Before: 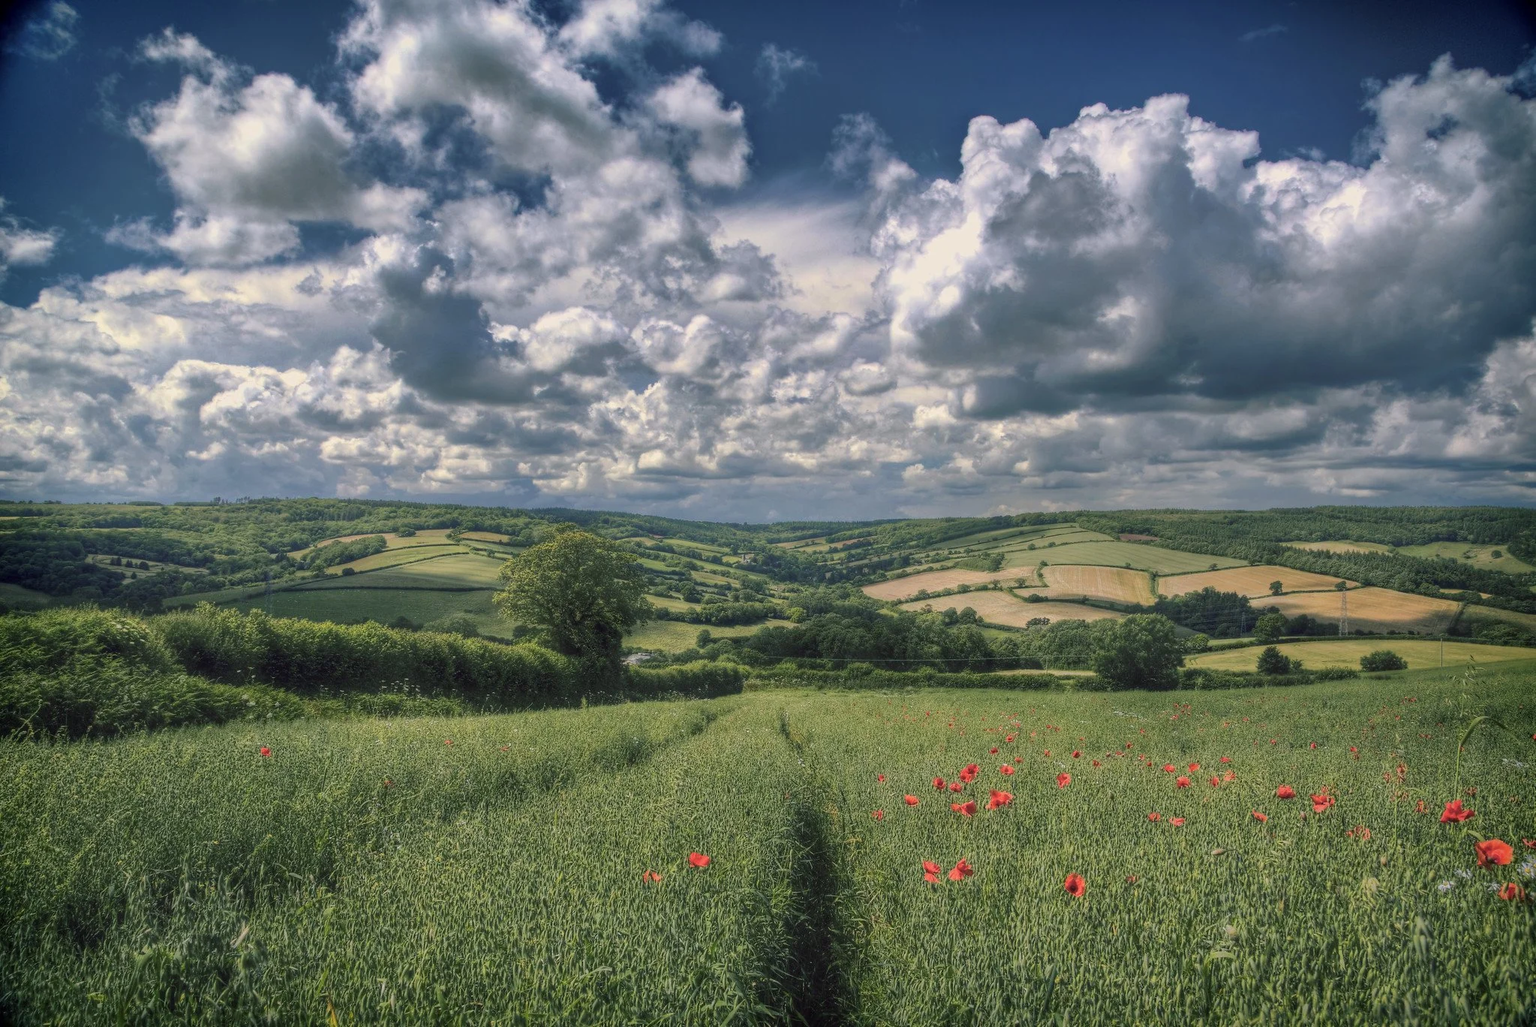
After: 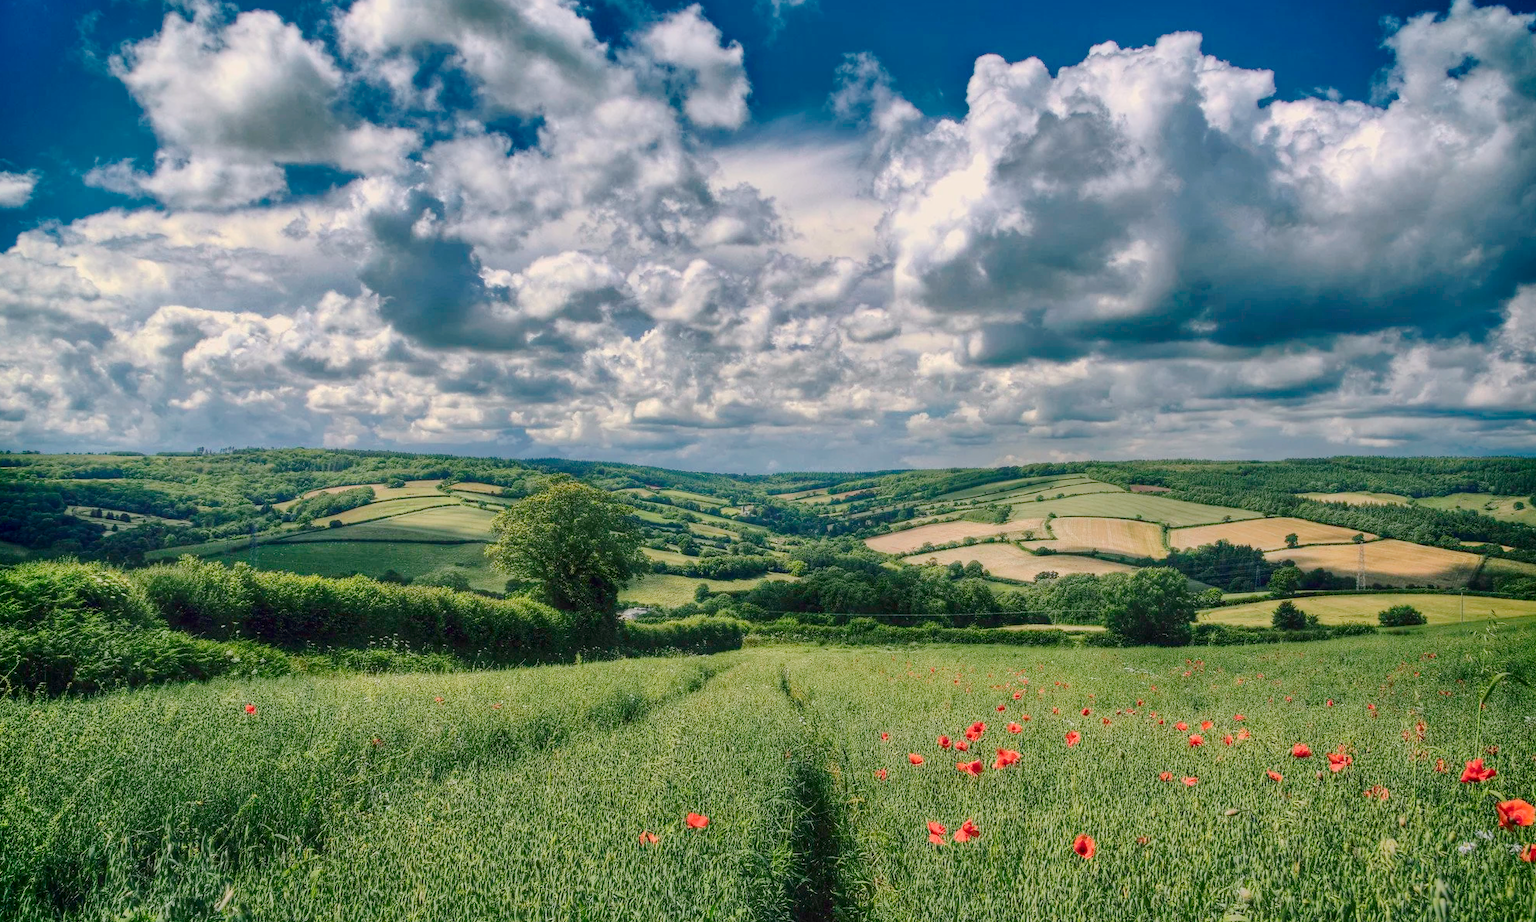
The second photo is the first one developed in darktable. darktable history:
crop: left 1.507%, top 6.147%, right 1.379%, bottom 6.637%
contrast brightness saturation: contrast 0.12, brightness -0.12, saturation 0.2
base curve: curves: ch0 [(0, 0) (0.158, 0.273) (0.879, 0.895) (1, 1)], preserve colors none
shadows and highlights: shadows 49, highlights -41, soften with gaussian
